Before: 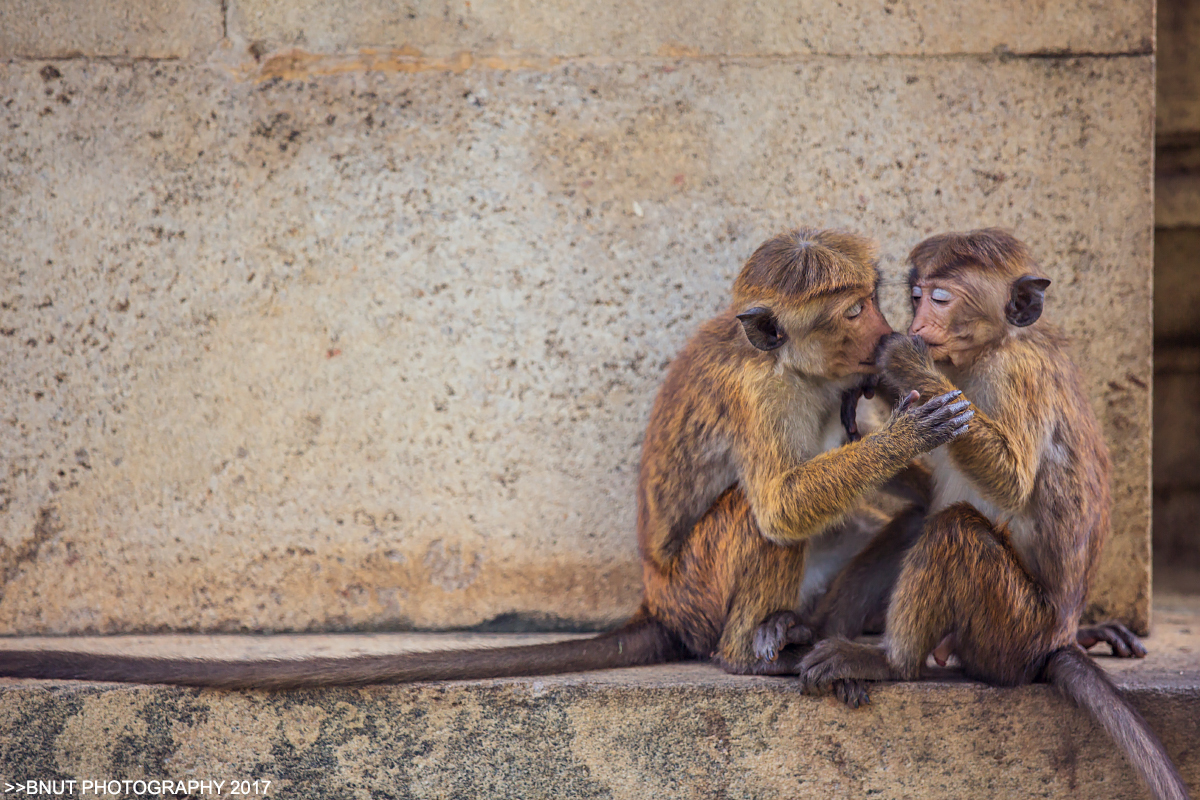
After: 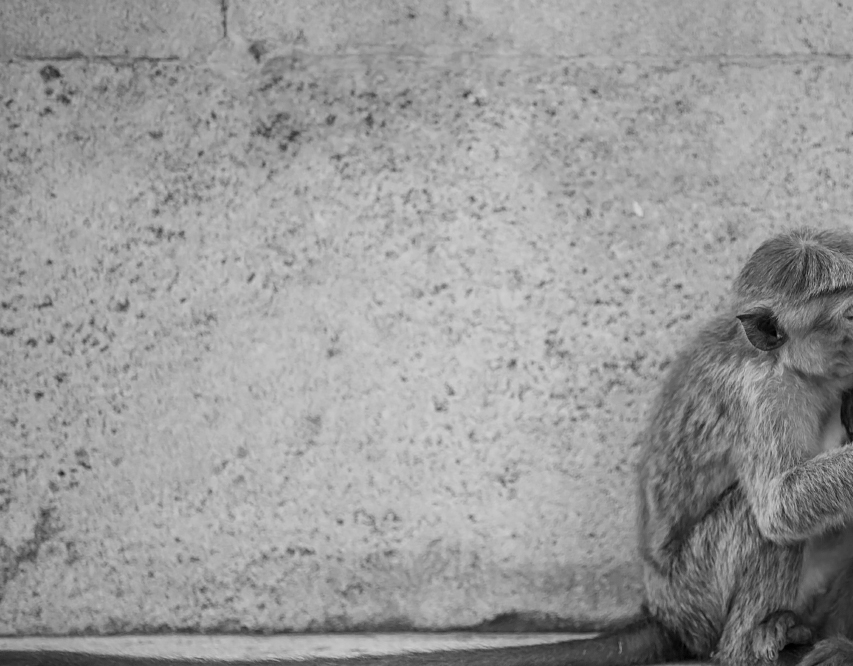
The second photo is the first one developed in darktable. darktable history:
crop: right 28.885%, bottom 16.626%
monochrome: a 32, b 64, size 2.3
